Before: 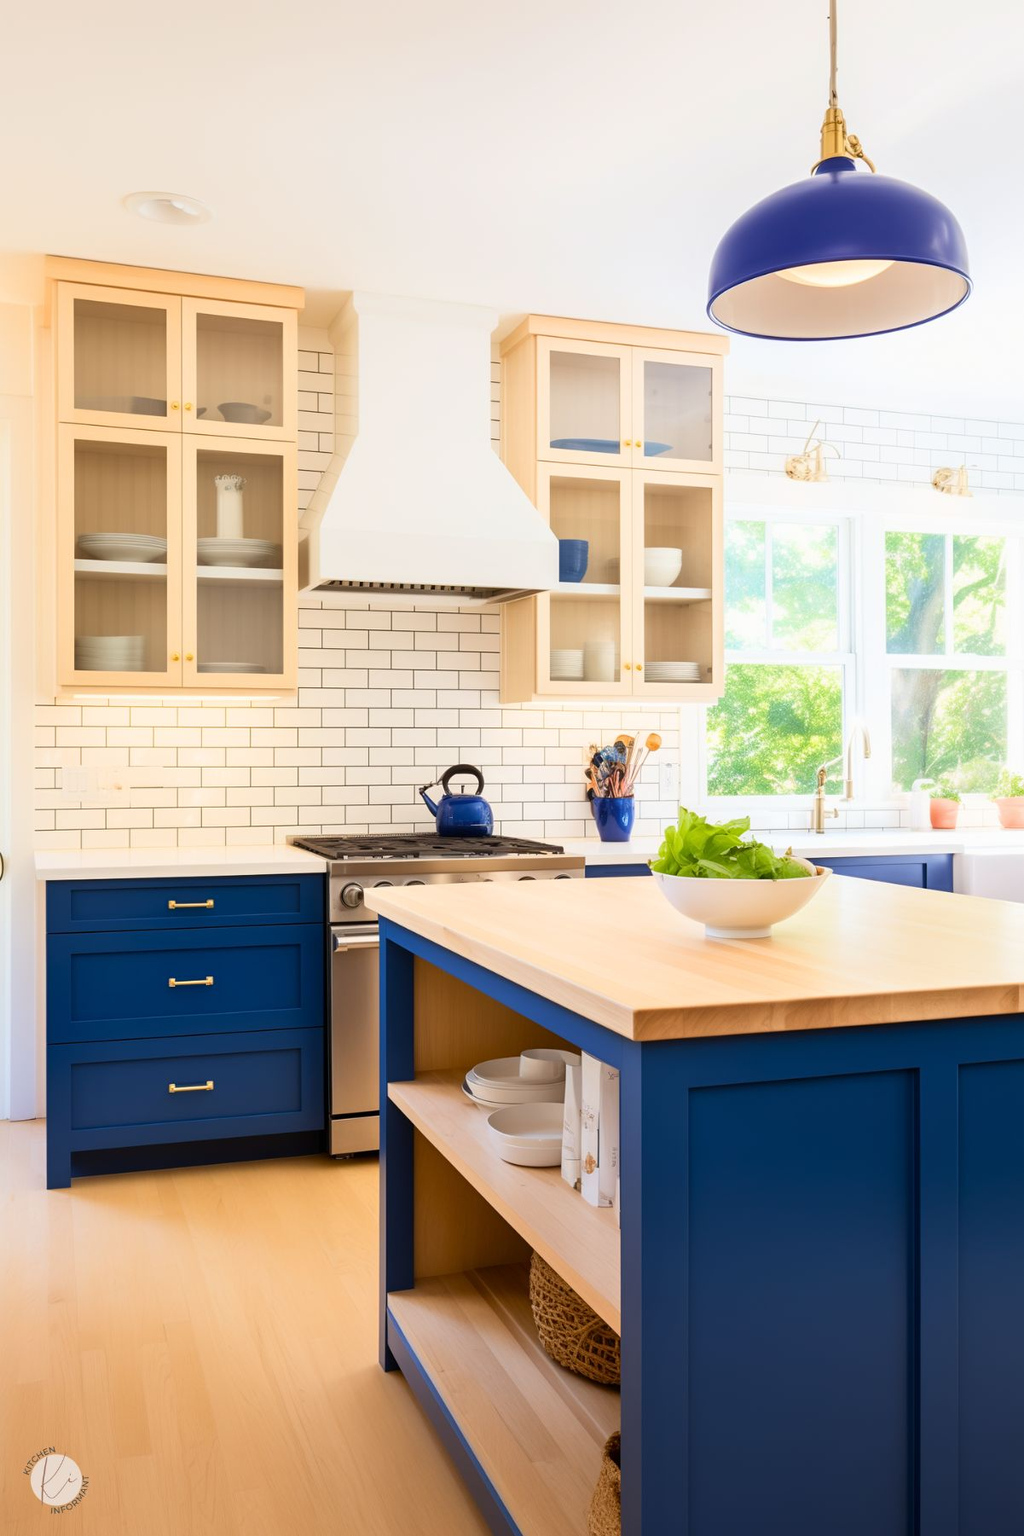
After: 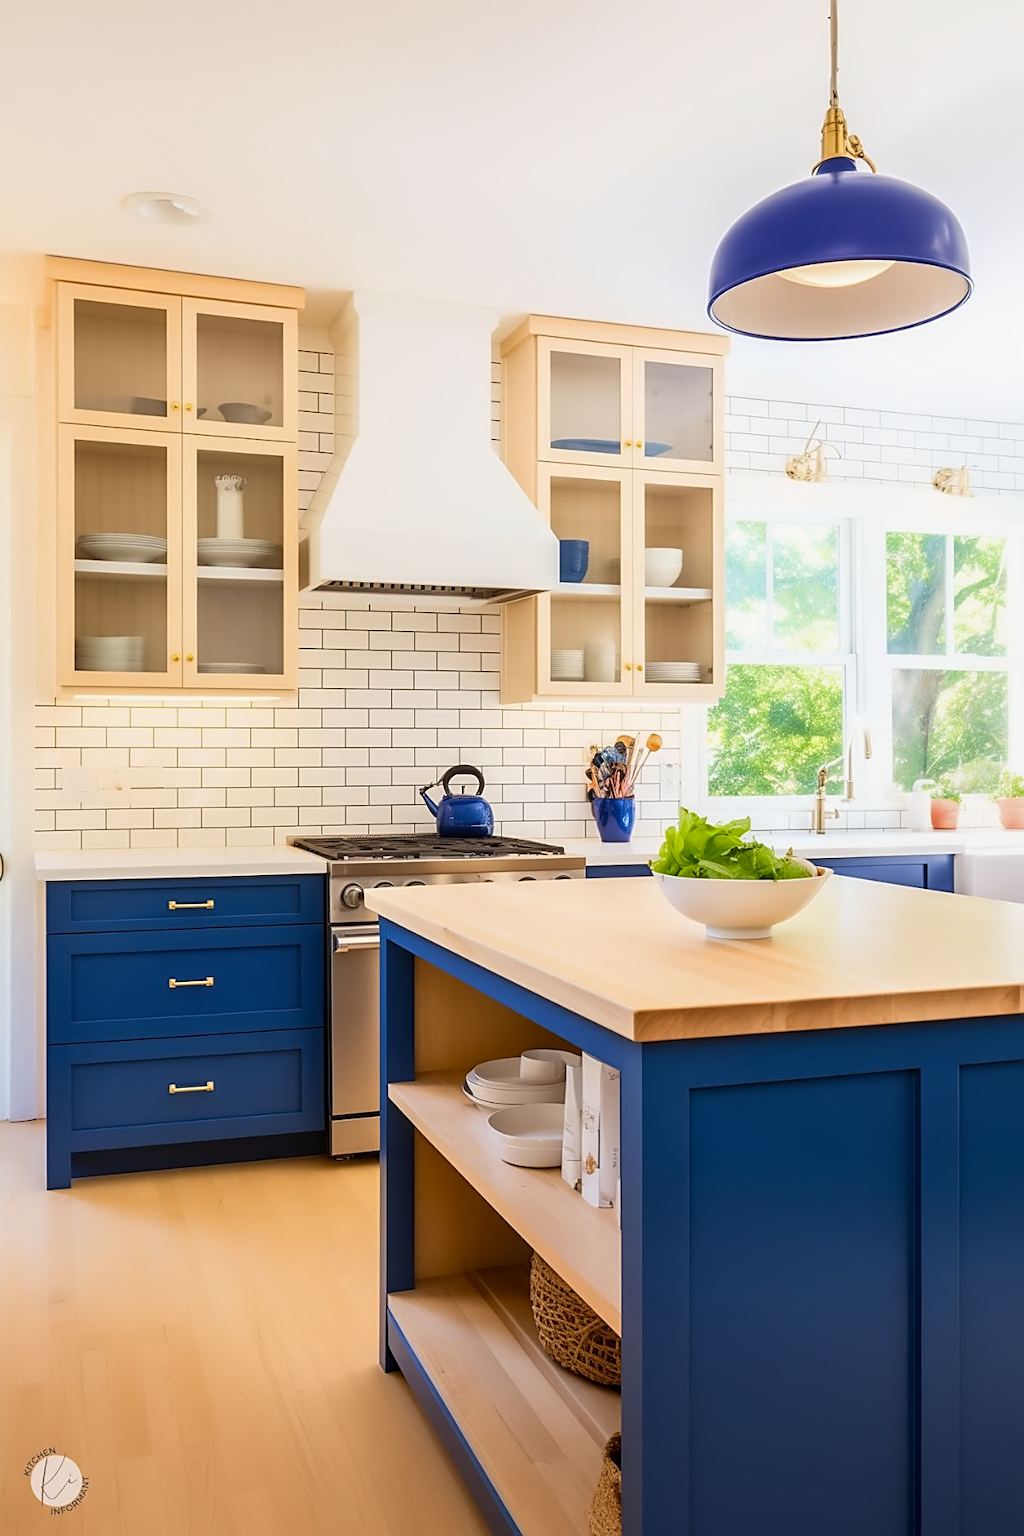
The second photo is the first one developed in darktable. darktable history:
exposure: exposure -0.046 EV, compensate exposure bias true, compensate highlight preservation false
color correction: highlights b* -0.022
contrast brightness saturation: contrast -0.017, brightness -0.014, saturation 0.035
crop: left 0.062%
sharpen: on, module defaults
tone equalizer: -7 EV 0.118 EV, edges refinement/feathering 500, mask exposure compensation -1.57 EV, preserve details no
local contrast: on, module defaults
contrast equalizer: y [[0.5 ×6], [0.5 ×6], [0.5 ×6], [0, 0.033, 0.067, 0.1, 0.133, 0.167], [0, 0.05, 0.1, 0.15, 0.2, 0.25]], mix 0.296
